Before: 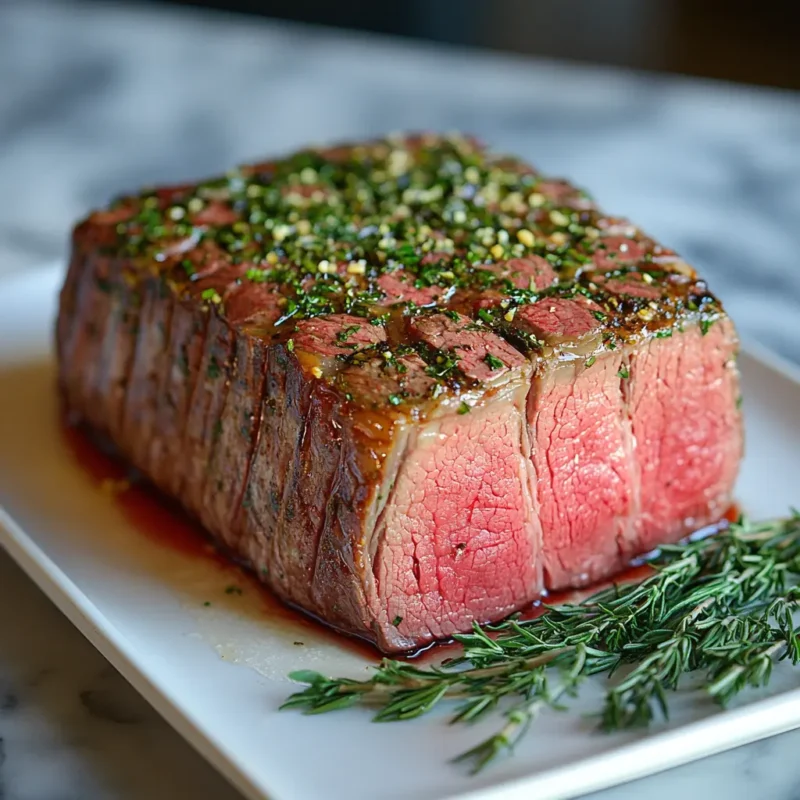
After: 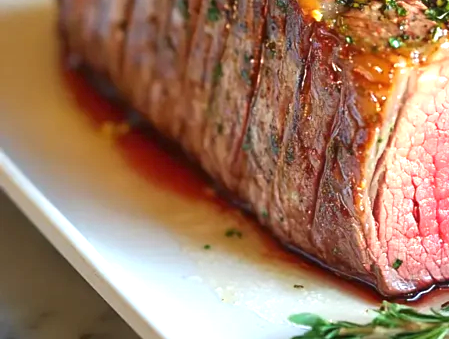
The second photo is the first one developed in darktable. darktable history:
exposure: black level correction 0, exposure 1.199 EV, compensate highlight preservation false
crop: top 44.69%, right 43.756%, bottom 12.902%
